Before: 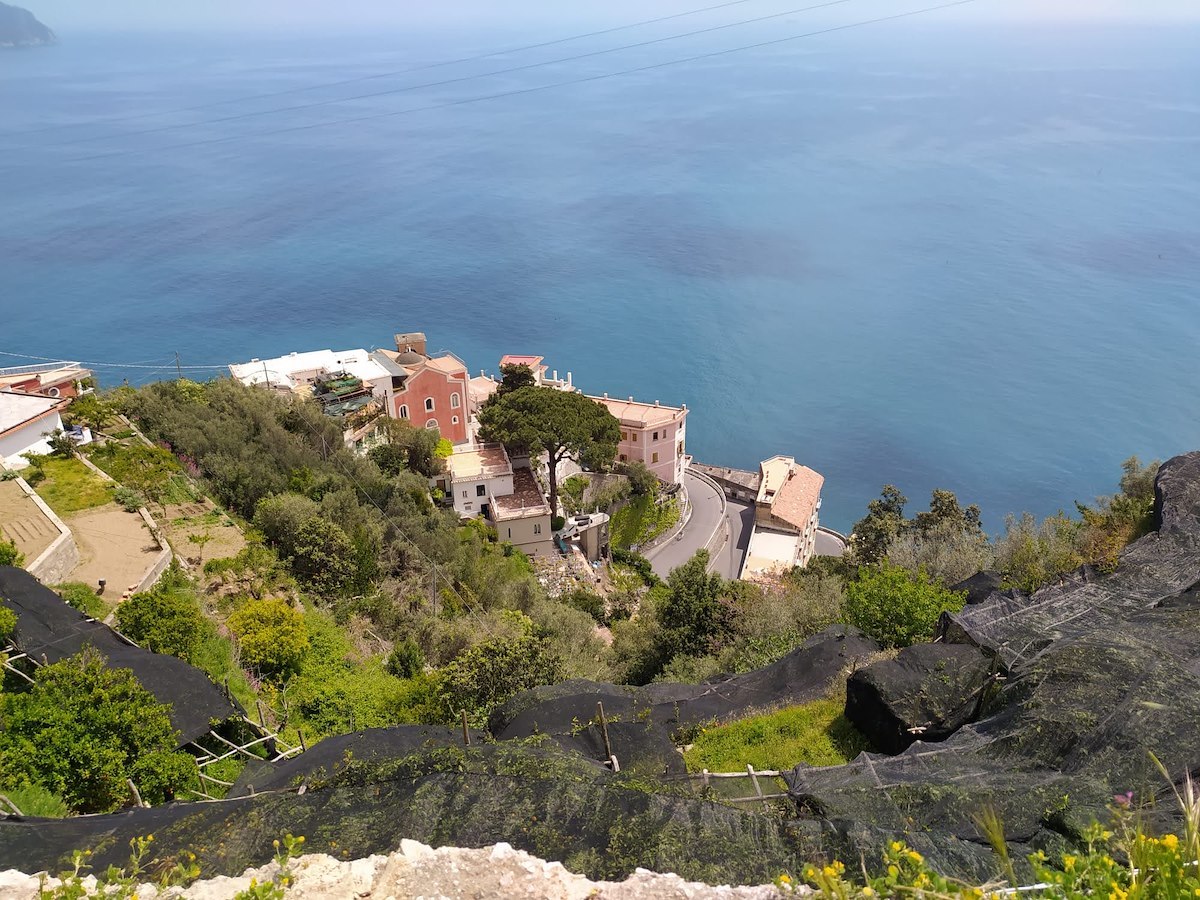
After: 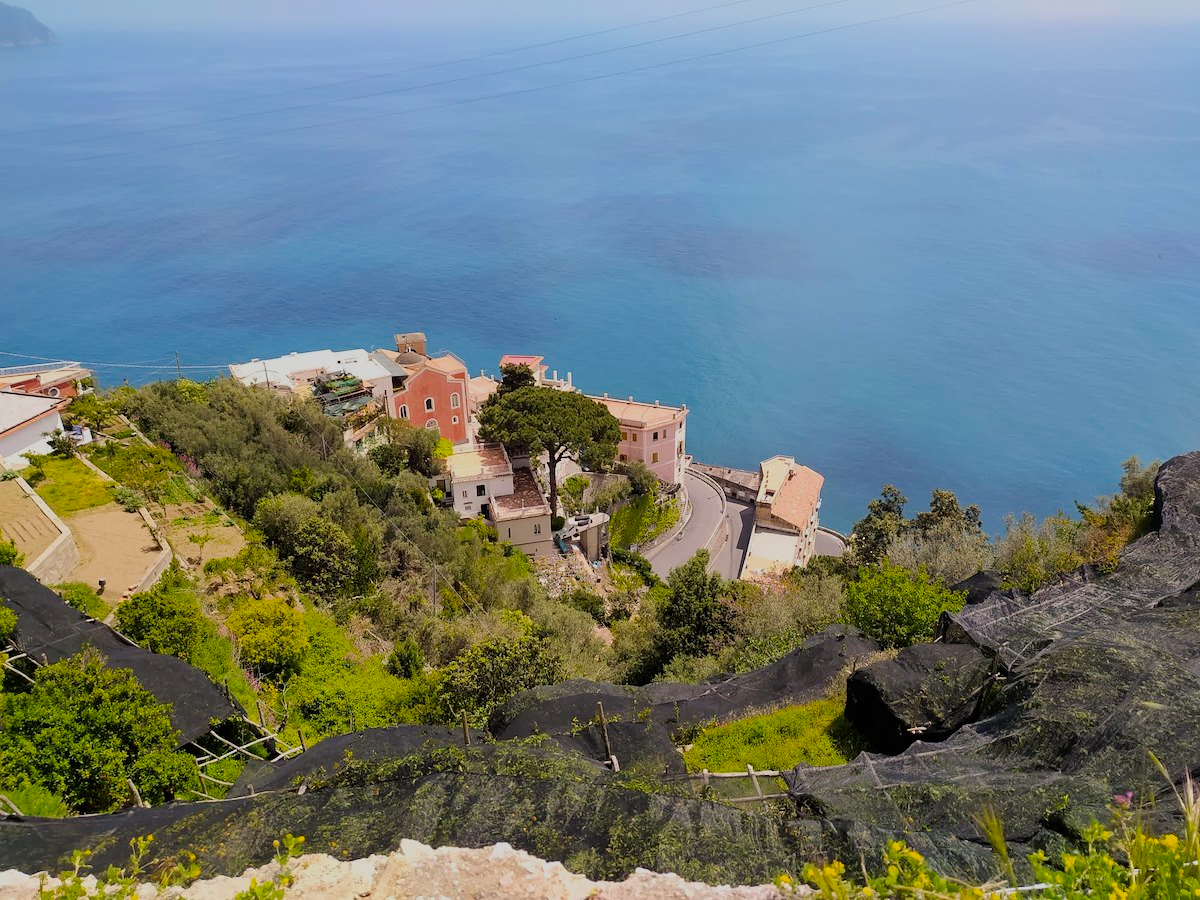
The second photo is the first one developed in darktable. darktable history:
filmic rgb: black relative exposure -8.43 EV, white relative exposure 4.69 EV, hardness 3.82, color science v6 (2022)
color balance rgb: linear chroma grading › global chroma 24.502%, perceptual saturation grading › global saturation 0.641%, saturation formula JzAzBz (2021)
